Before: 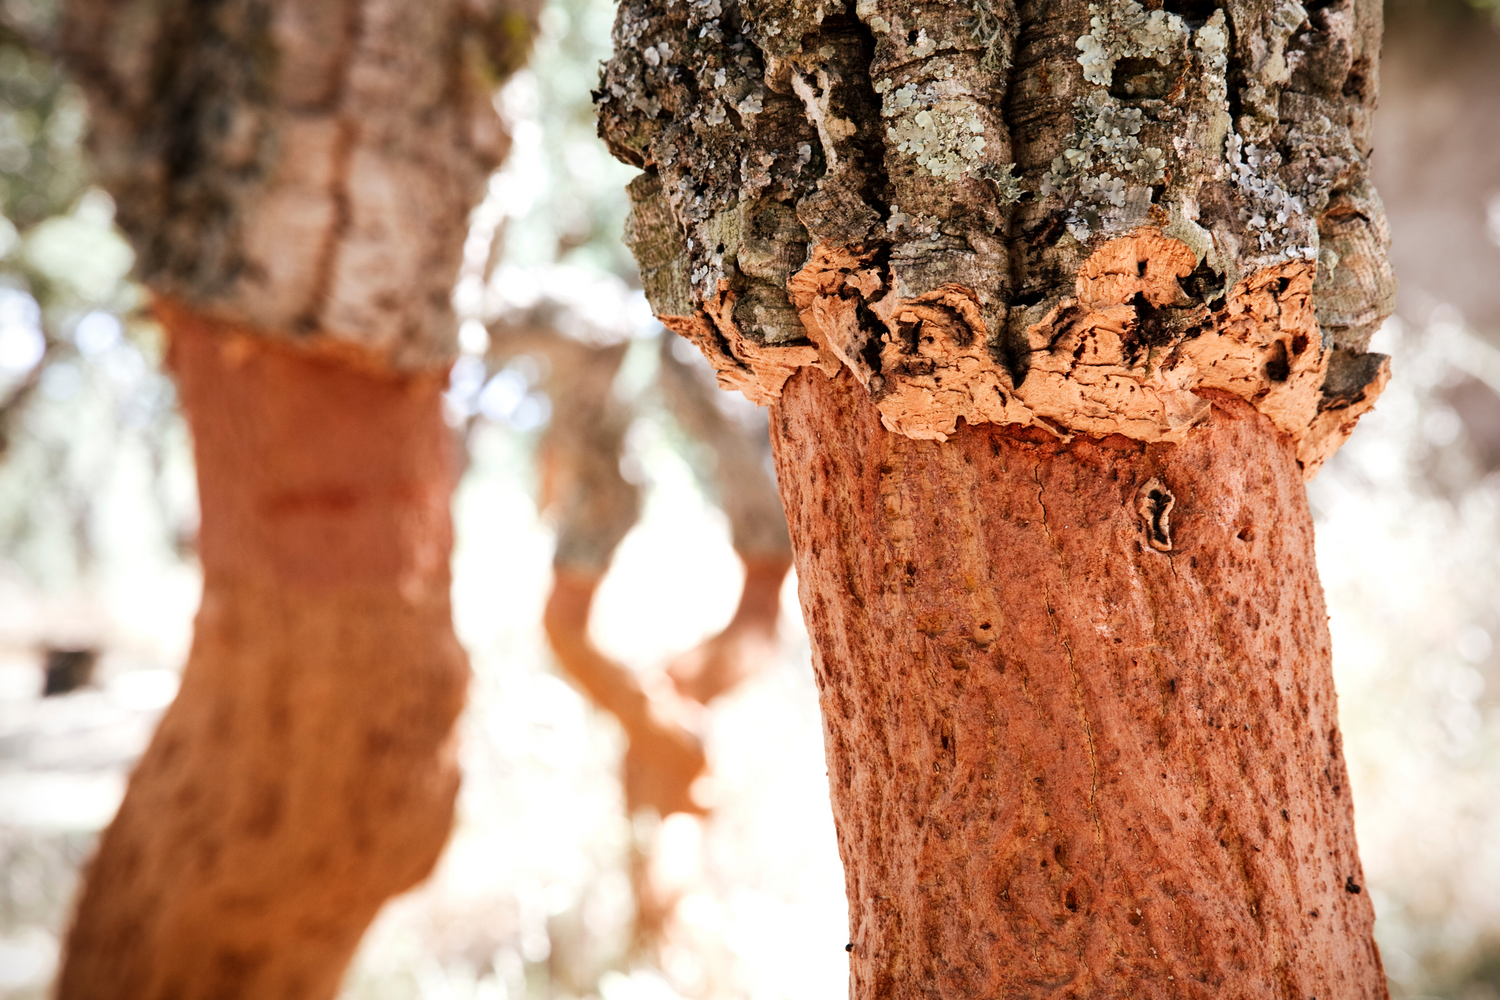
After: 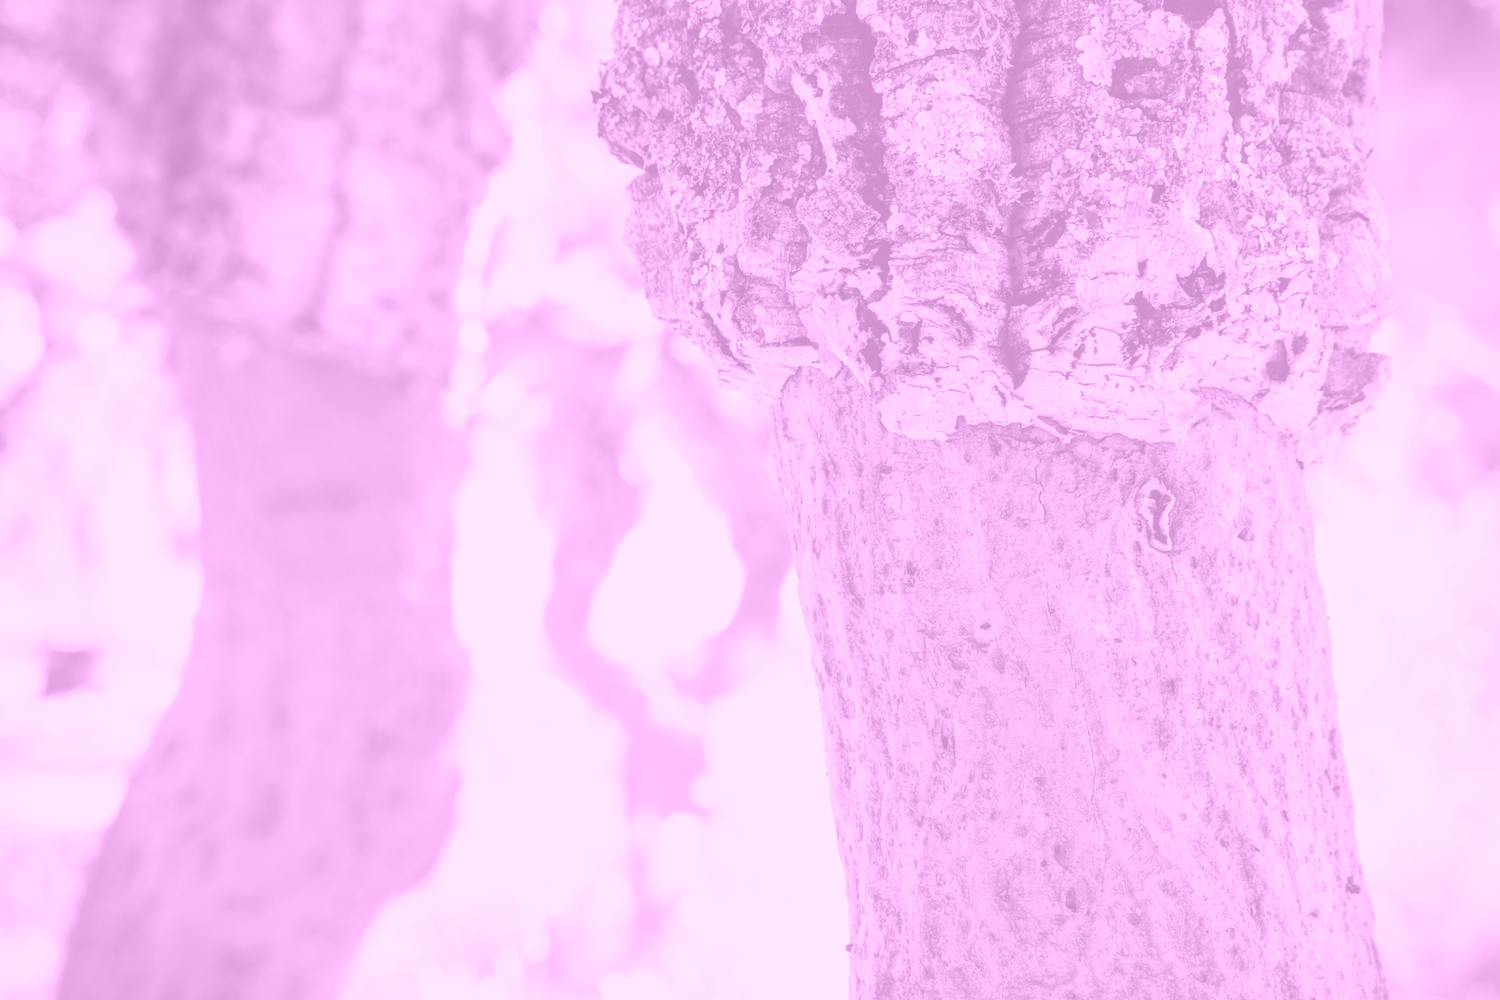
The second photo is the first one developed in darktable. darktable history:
local contrast: on, module defaults
colorize: hue 331.2°, saturation 75%, source mix 30.28%, lightness 70.52%, version 1
